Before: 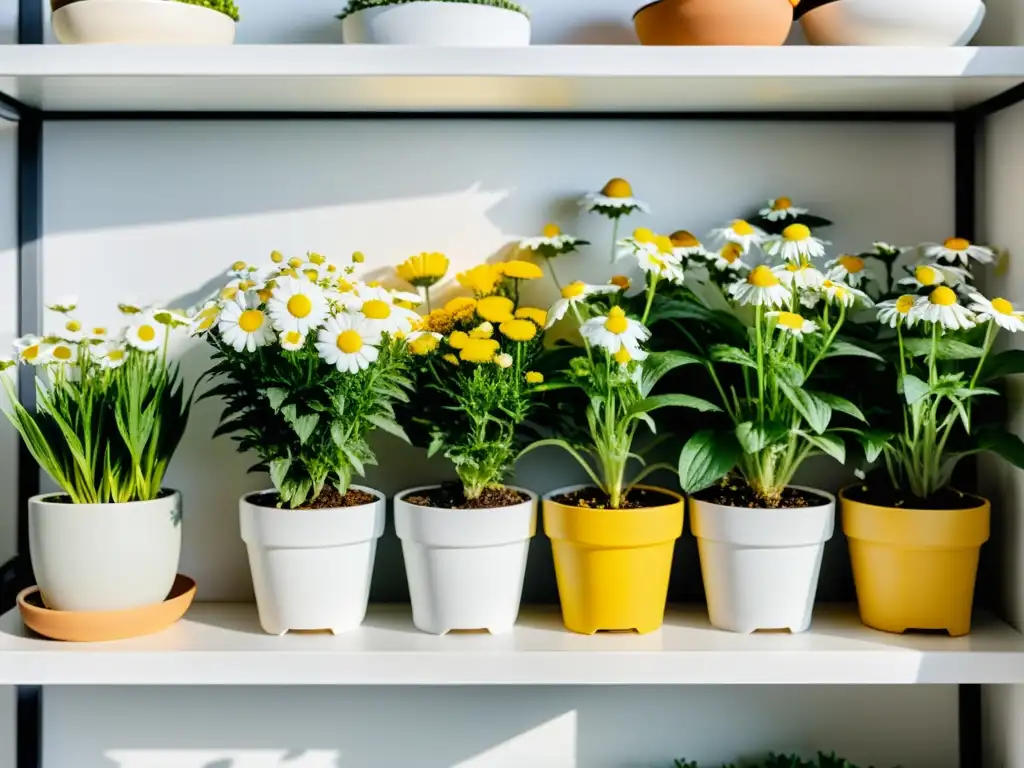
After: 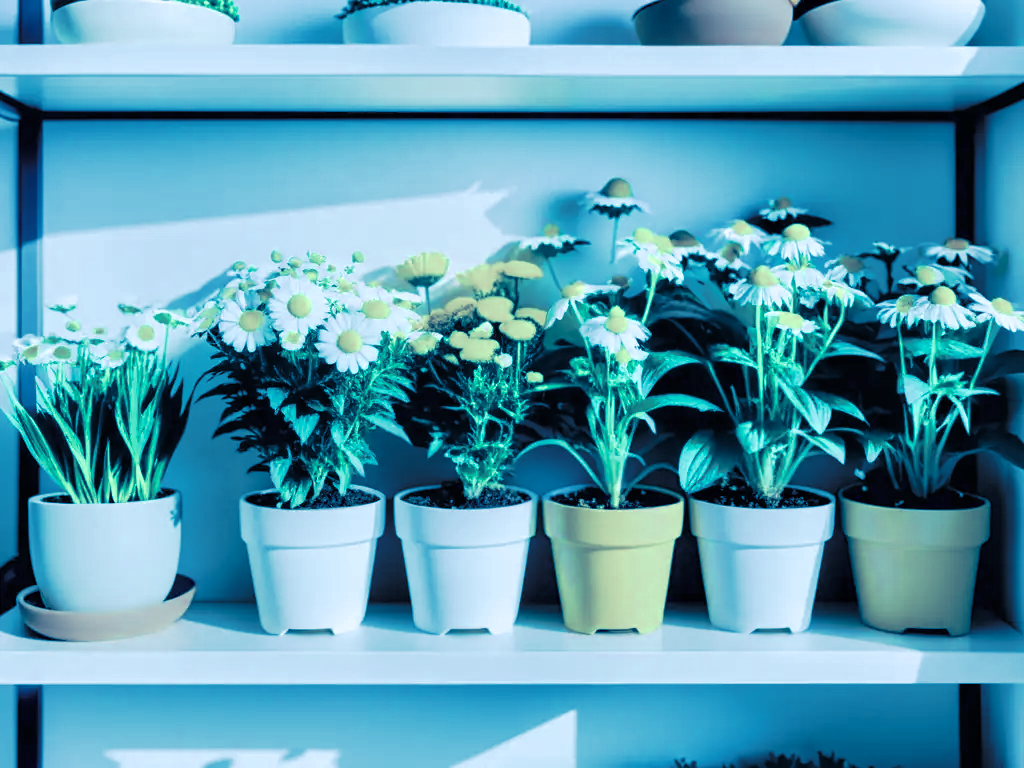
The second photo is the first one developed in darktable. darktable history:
tone curve: curves: ch0 [(0, 0) (0.003, 0.005) (0.011, 0.016) (0.025, 0.036) (0.044, 0.071) (0.069, 0.112) (0.1, 0.149) (0.136, 0.187) (0.177, 0.228) (0.224, 0.272) (0.277, 0.32) (0.335, 0.374) (0.399, 0.429) (0.468, 0.479) (0.543, 0.538) (0.623, 0.609) (0.709, 0.697) (0.801, 0.789) (0.898, 0.876) (1, 1)], preserve colors none
color look up table: target L [99.8, 101.52, 100.38, 95.27, 91.74, 84.54, 90.49, 73.72, 80.52, 67.69, 83.29, 64.46, 44.44, 35.22, 8.658, 200.62, 73.45, 61.61, 51.99, 53.19, 33.46, 36.59, 18.67, 27.73, 14.58, 3.437, 12.39, 0.049, 86.87, 61.04, 55.13, 38.88, 37.89, 54.27, 36.14, 24.65, 14.36, 42.27, 44.51, 10.75, 12.15, 3.111, 98.78, 94.31, 82.94, 86.63, 86.59, 61.22, 22.32], target a [-11.21, -3.447, -10.08, -28.6, -48.07, -47.67, -60.05, -33.76, -51.8, -38.73, -52.89, -34.29, -34.7, -14.53, -3.879, 0, -2.574, 8.891, 13.8, -15.58, 24.47, -7.284, 17.09, -2.284, 14.9, 10.67, -1.9, 0.319, -0.298, 8.13, 21.73, 28.92, 7.756, -0.741, 13.67, 37.1, 35.24, -6.087, -18.83, 29.22, 37.31, 12.9, -17.36, -11.09, -14.68, -32.57, -47.38, -25.85, 4.557], target b [-2.946, 0.799, -2.549, 19.85, -15.01, -9.457, 11.76, -23.62, 9.356, -5.494, -1.877, -22.58, -14.52, -34.88, -18.13, 0, -2.033, -25.32, -2.853, -26.35, -31.53, -19.64, -50.6, -45.95, -52.98, -32.09, -26.28, -1.26, -14.33, -40.5, -44.66, -47.88, -53.76, -58.15, -67.42, -79.4, -68.88, -54.03, -40.31, -65.72, -75.99, -36.74, -5.581, -12.42, -26.03, -23.33, -18.23, -36.44, -49.69], num patches 49
